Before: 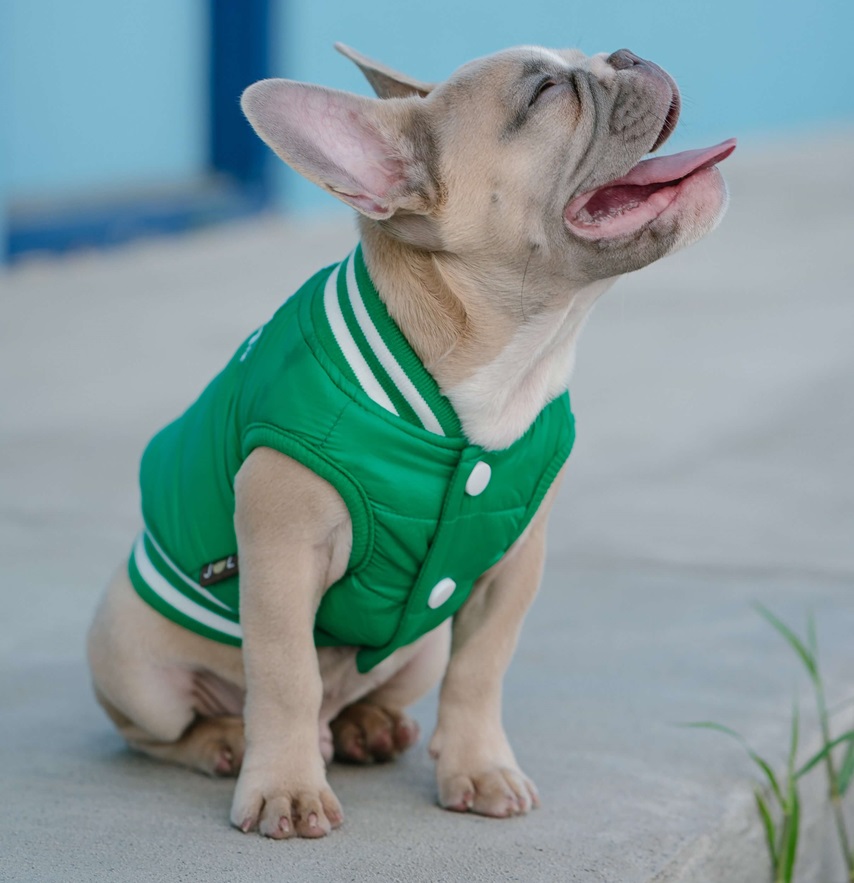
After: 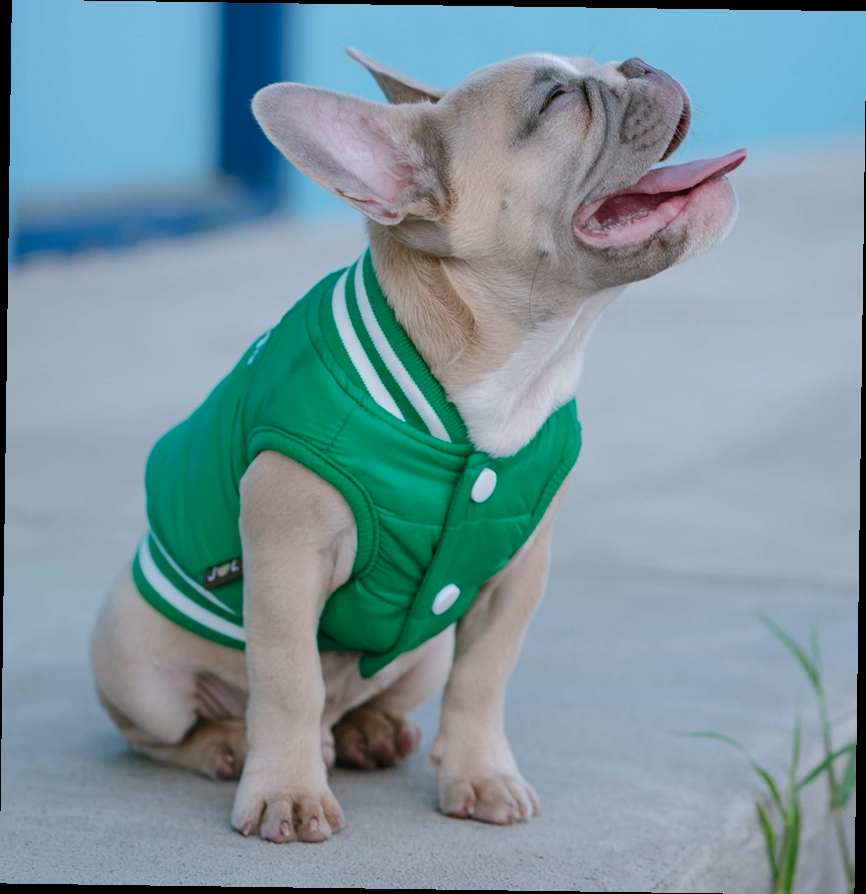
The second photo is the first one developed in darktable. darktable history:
rotate and perspective: rotation 0.8°, automatic cropping off
color correction: highlights a* -0.772, highlights b* -8.92
